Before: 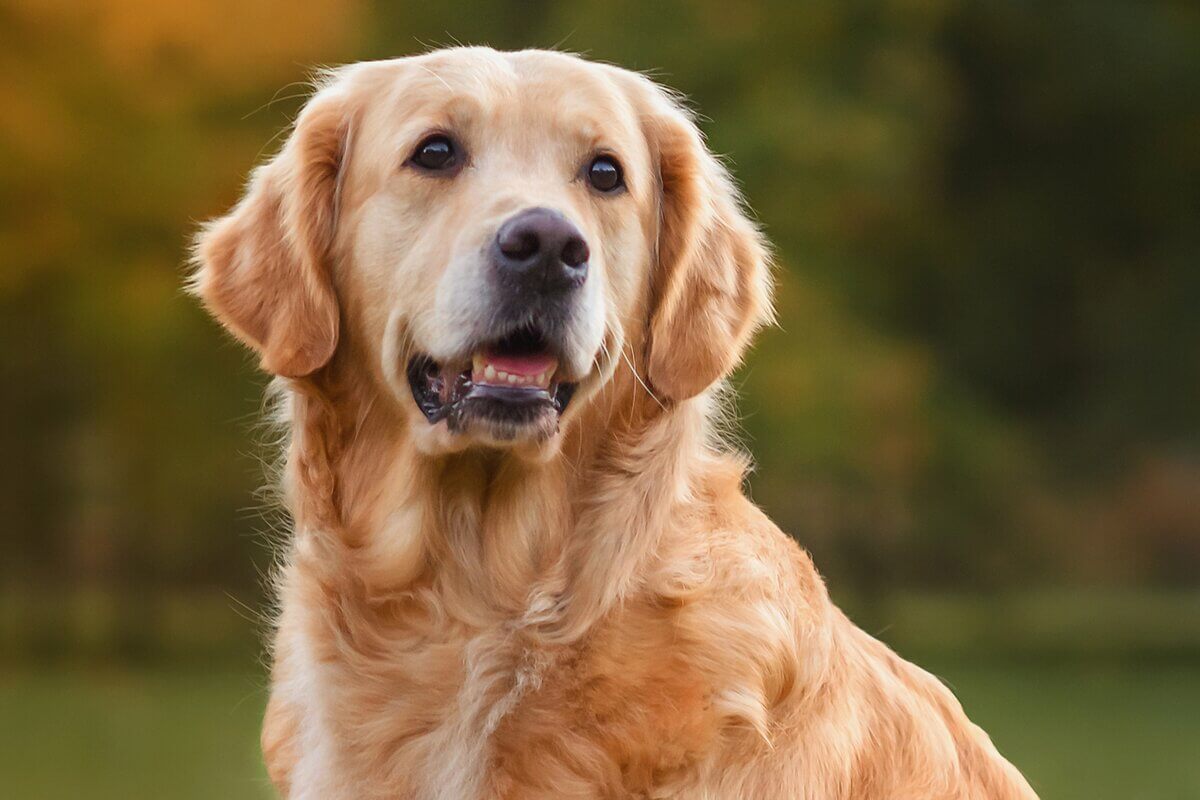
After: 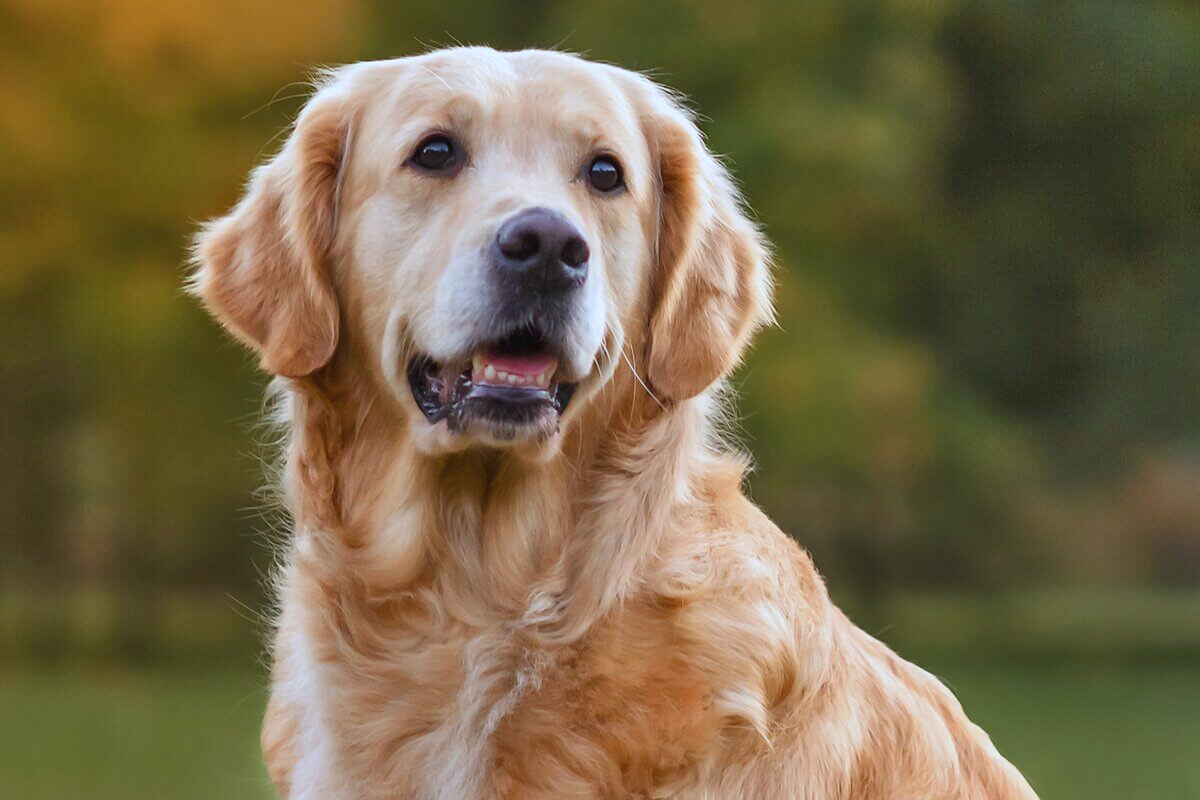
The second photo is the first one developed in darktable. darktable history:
shadows and highlights: shadows 60, highlights -60.23, soften with gaussian
white balance: red 0.931, blue 1.11
